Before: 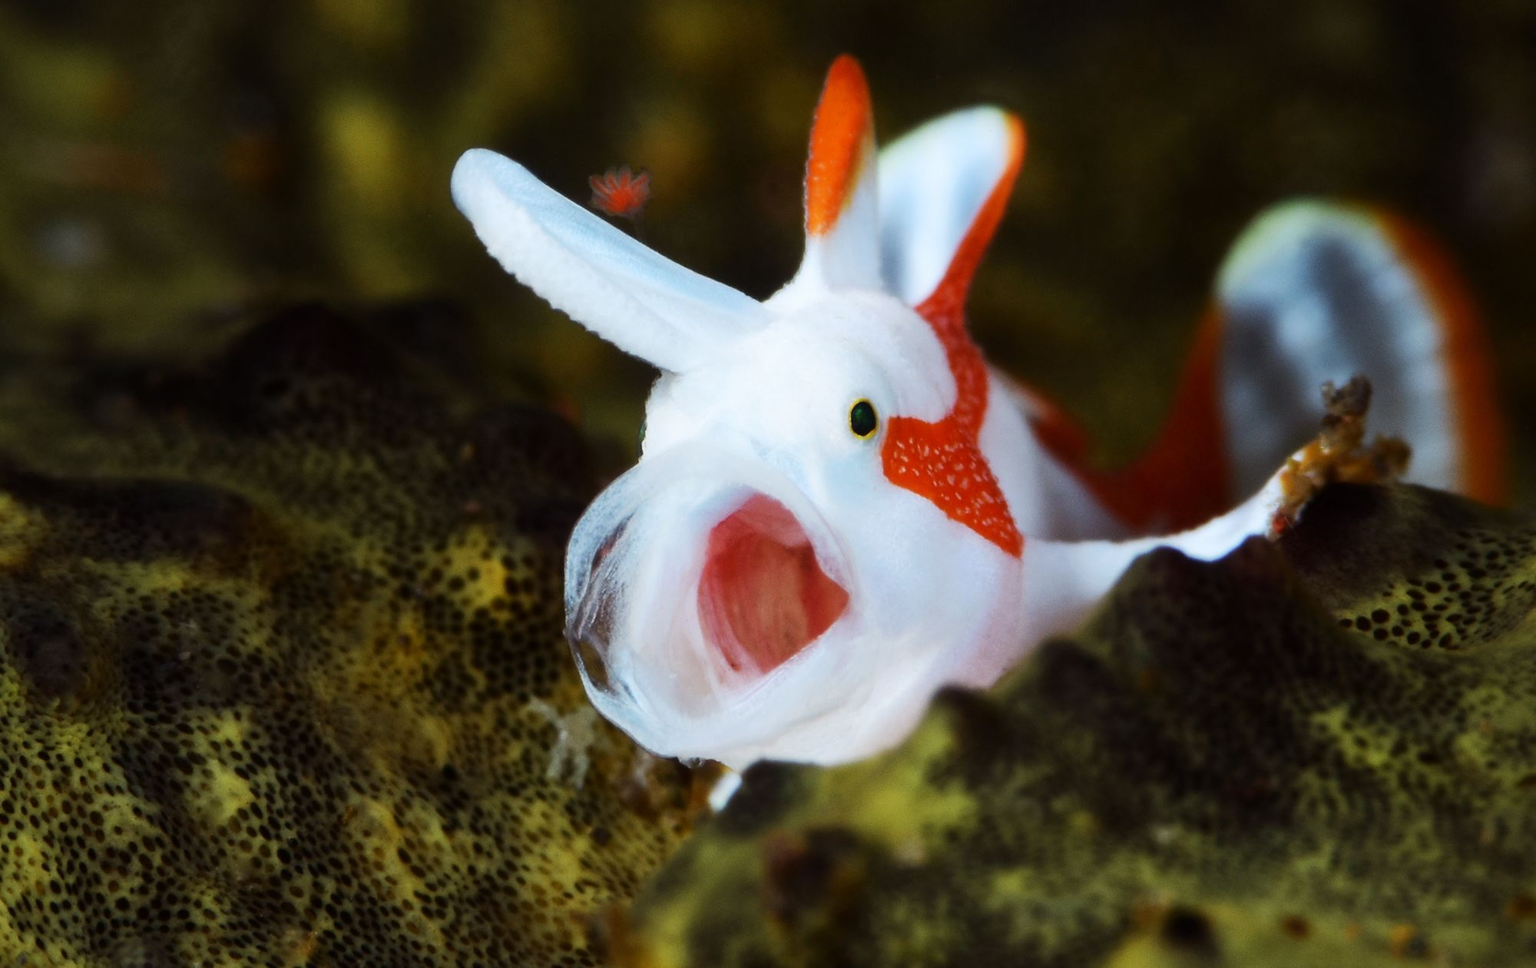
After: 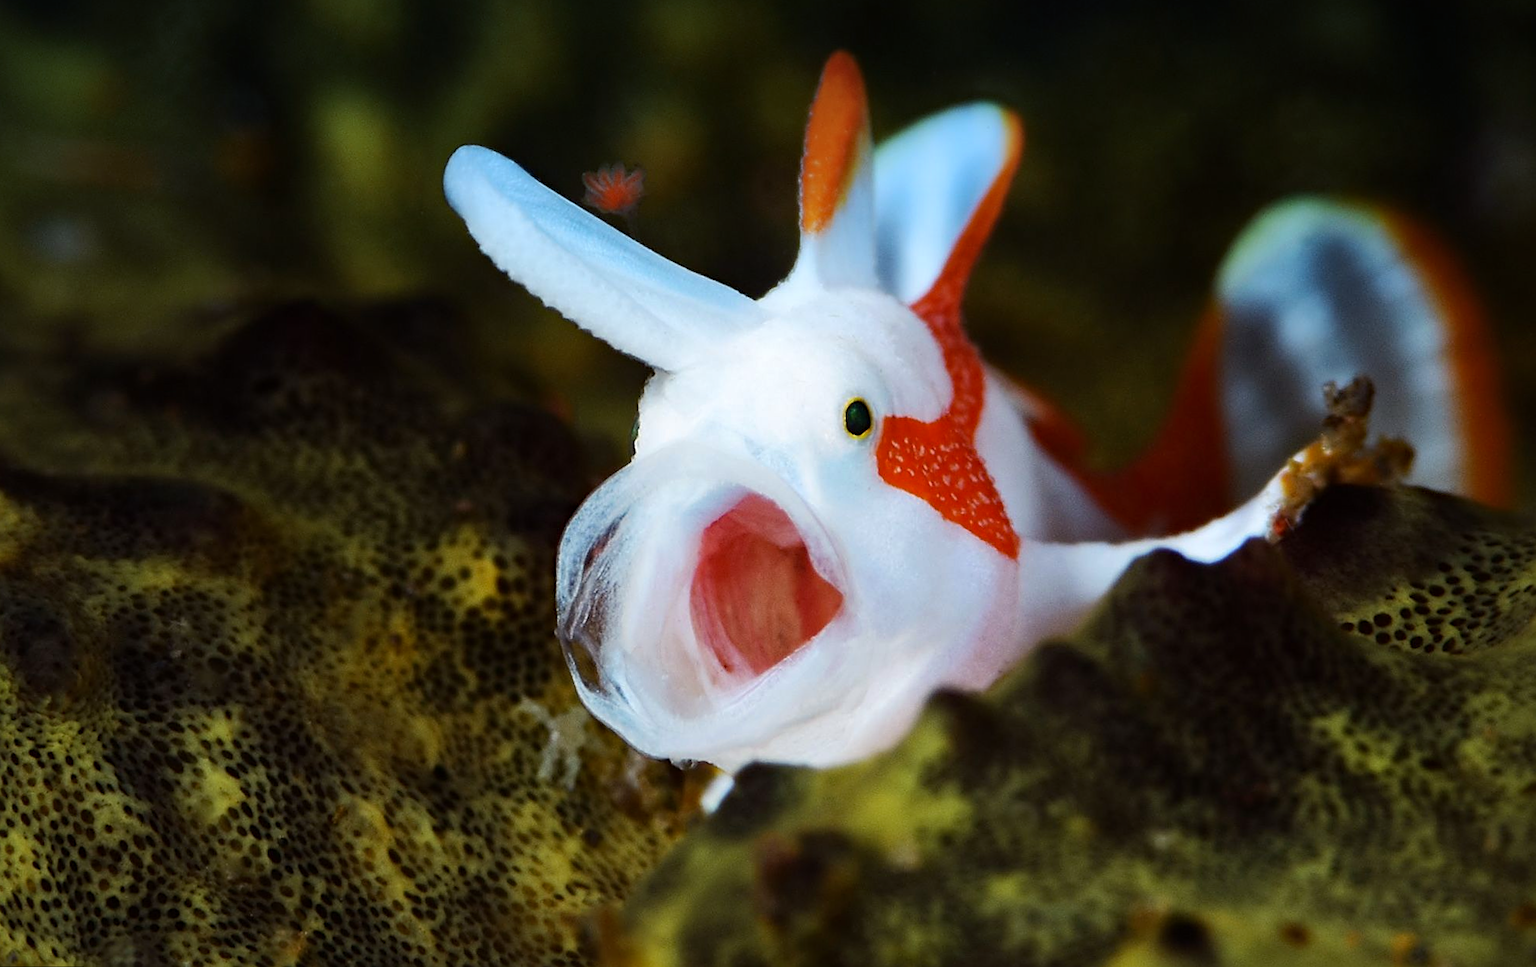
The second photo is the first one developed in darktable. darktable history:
rotate and perspective: rotation 0.192°, lens shift (horizontal) -0.015, crop left 0.005, crop right 0.996, crop top 0.006, crop bottom 0.99
sharpen: on, module defaults
haze removal: compatibility mode true, adaptive false
graduated density: density 2.02 EV, hardness 44%, rotation 0.374°, offset 8.21, hue 208.8°, saturation 97%
crop and rotate: left 0.126%
